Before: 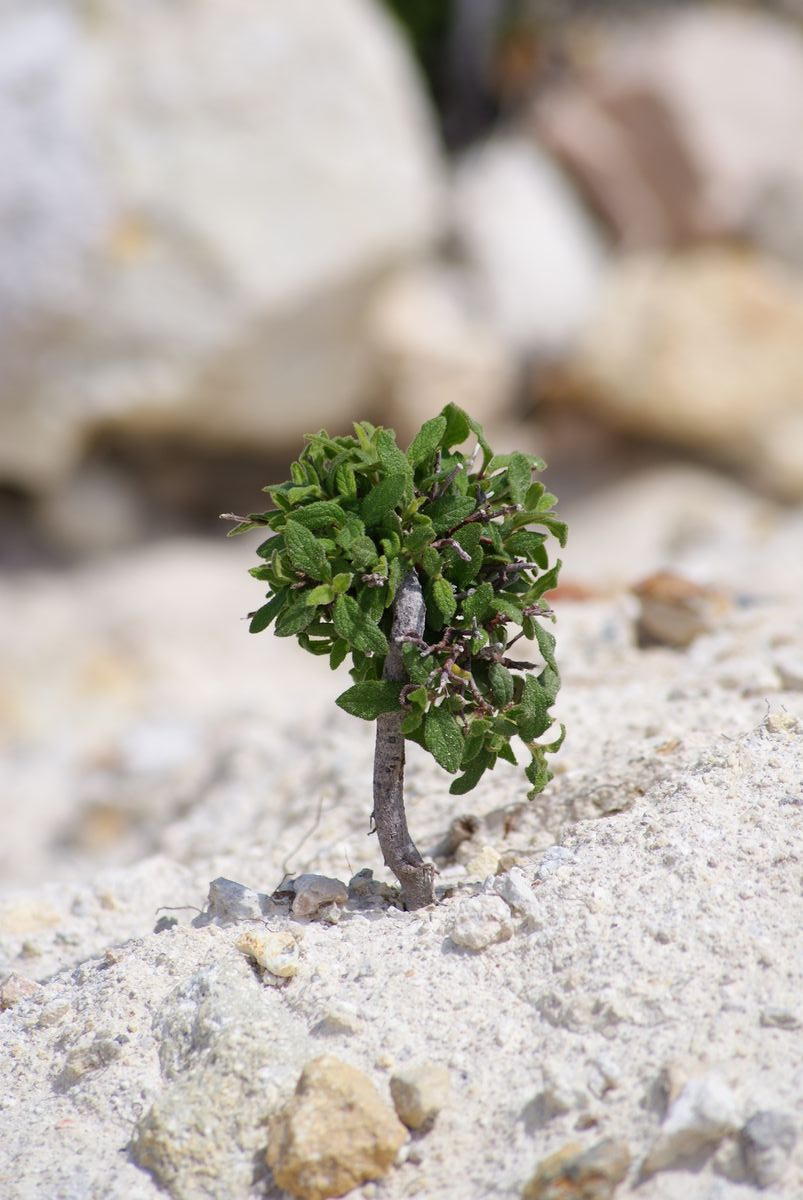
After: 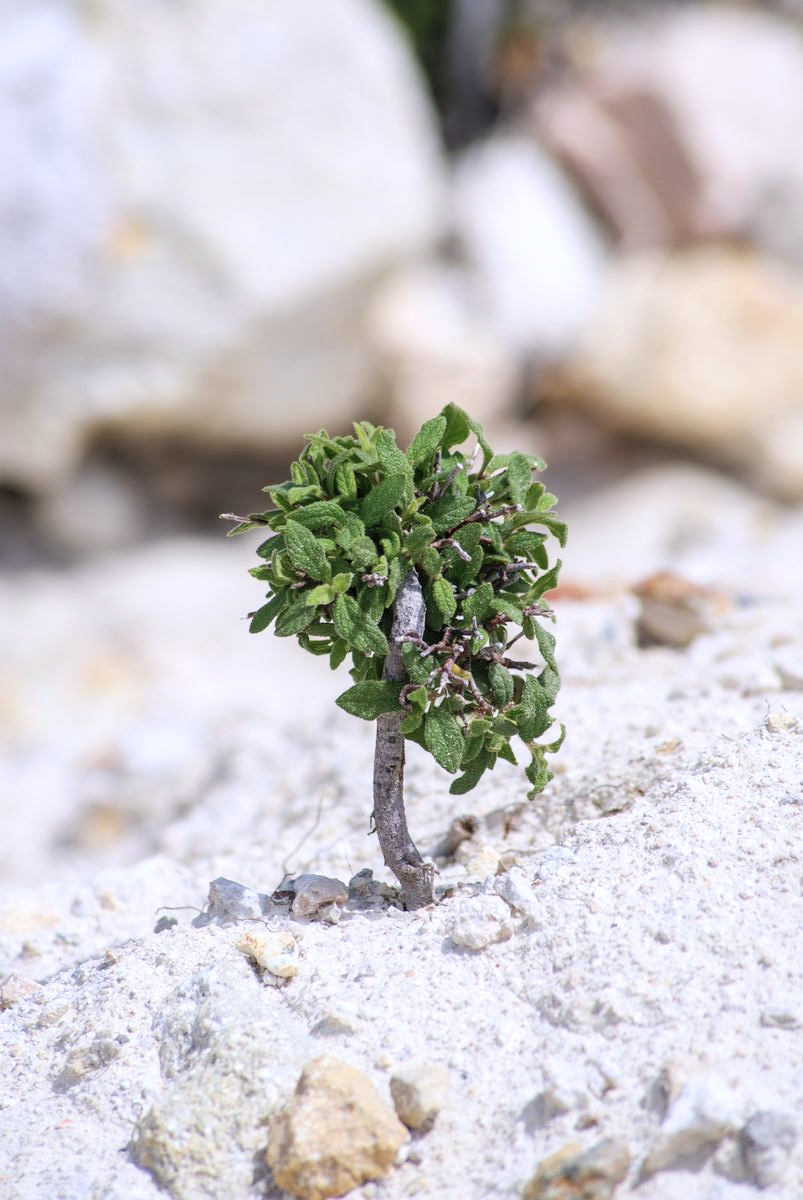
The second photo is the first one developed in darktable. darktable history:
local contrast: detail 130%
contrast brightness saturation: contrast 0.139, brightness 0.206
color calibration: illuminant as shot in camera, x 0.358, y 0.373, temperature 4628.91 K
